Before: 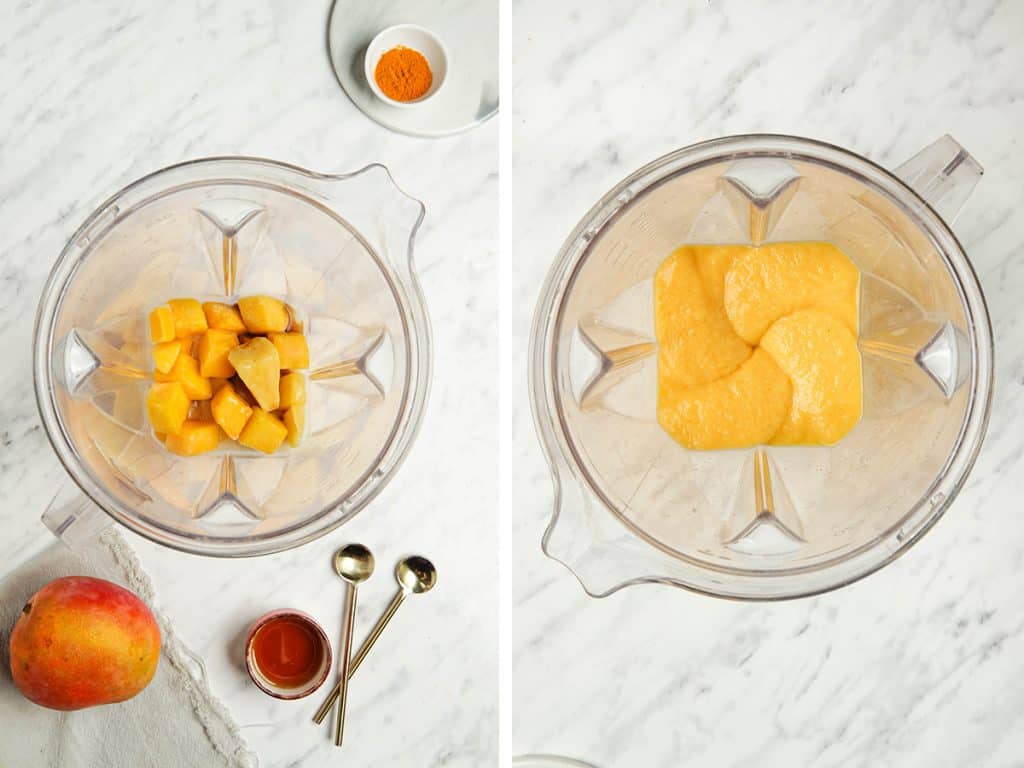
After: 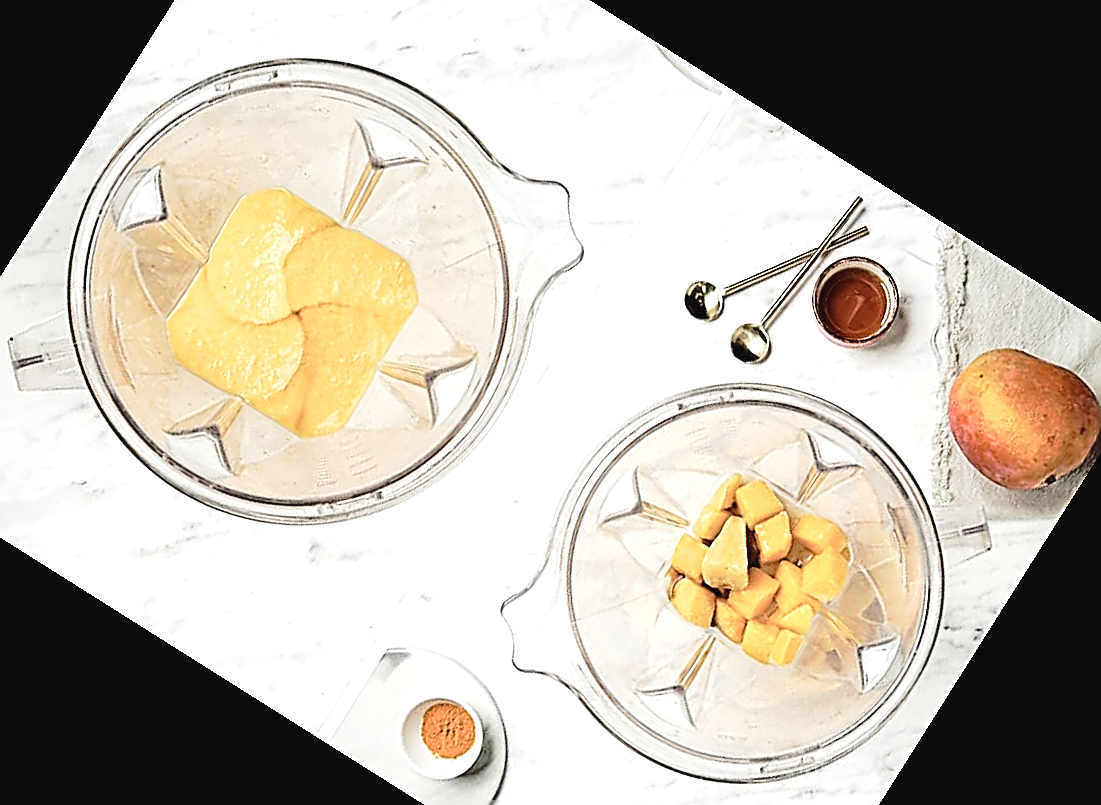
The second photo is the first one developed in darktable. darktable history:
crop and rotate: angle 147.78°, left 9.149%, top 15.594%, right 4.487%, bottom 17.063%
exposure: black level correction 0.001, exposure 0.498 EV, compensate exposure bias true, compensate highlight preservation false
tone curve: curves: ch0 [(0, 0.013) (0.117, 0.081) (0.257, 0.259) (0.408, 0.45) (0.611, 0.64) (0.81, 0.857) (1, 1)]; ch1 [(0, 0) (0.287, 0.198) (0.501, 0.506) (0.56, 0.584) (0.715, 0.741) (0.976, 0.992)]; ch2 [(0, 0) (0.369, 0.362) (0.5, 0.5) (0.537, 0.547) (0.59, 0.603) (0.681, 0.754) (1, 1)], preserve colors none
sharpen: amount 1.871
base curve: curves: ch0 [(0, 0) (0.073, 0.04) (0.157, 0.139) (0.492, 0.492) (0.758, 0.758) (1, 1)], exposure shift 0.01
contrast brightness saturation: contrast -0.064, saturation -0.409
haze removal: compatibility mode true, adaptive false
